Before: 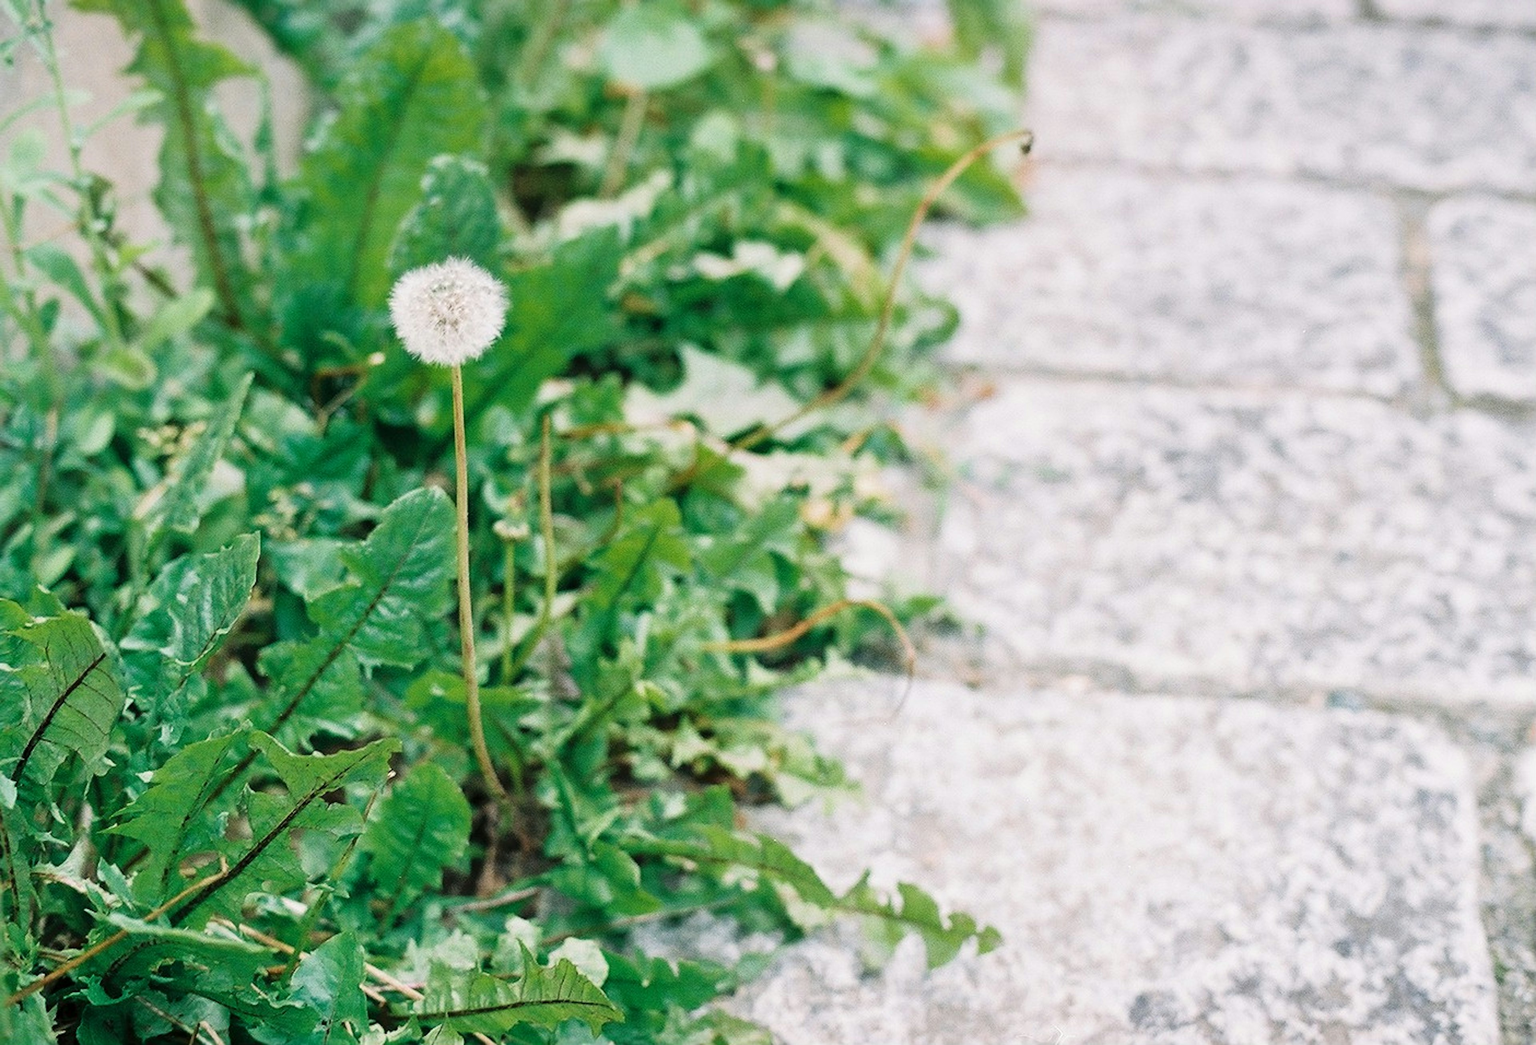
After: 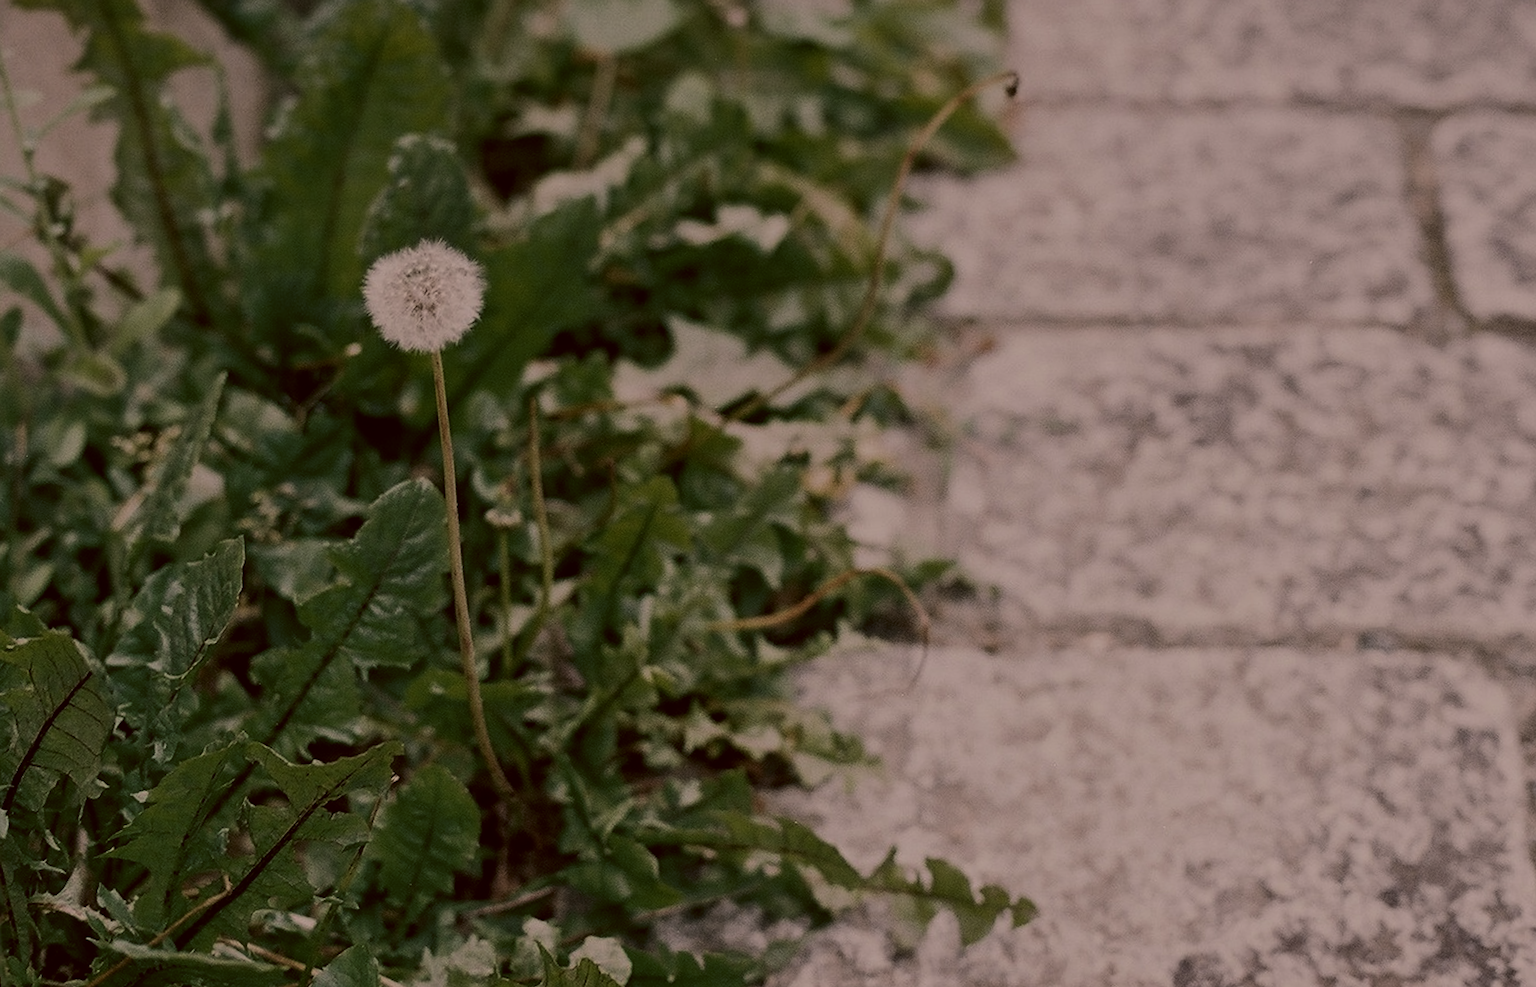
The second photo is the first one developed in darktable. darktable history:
tone equalizer: -8 EV -1.08 EV, -7 EV -1.01 EV, -6 EV -0.867 EV, -5 EV -0.578 EV, -3 EV 0.578 EV, -2 EV 0.867 EV, -1 EV 1.01 EV, +0 EV 1.08 EV, edges refinement/feathering 500, mask exposure compensation -1.57 EV, preserve details no
rotate and perspective: rotation -3.52°, crop left 0.036, crop right 0.964, crop top 0.081, crop bottom 0.919
color correction: highlights a* 10.21, highlights b* 9.79, shadows a* 8.61, shadows b* 7.88, saturation 0.8
exposure: exposure -2.002 EV, compensate highlight preservation false
sharpen: amount 0.2
